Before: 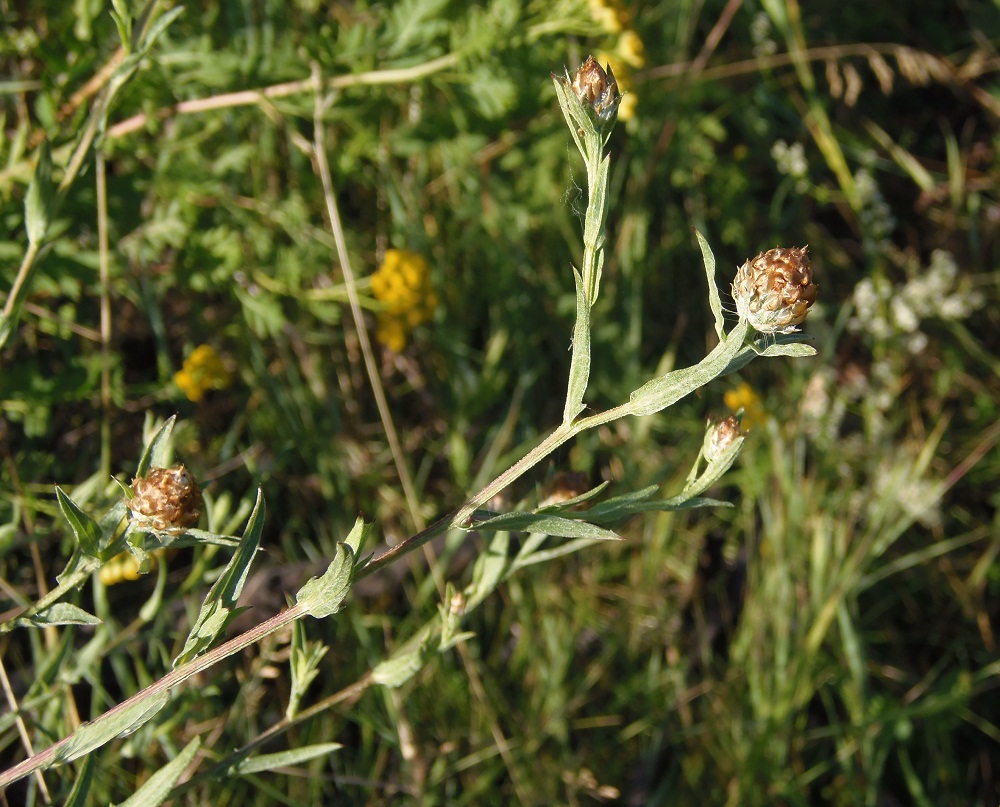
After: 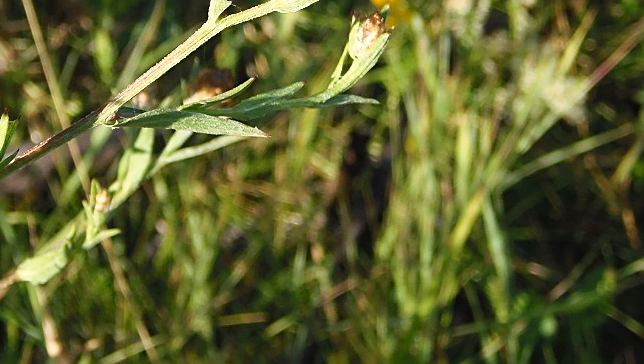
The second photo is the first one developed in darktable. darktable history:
color calibration: illuminant same as pipeline (D50), adaptation XYZ, x 0.346, y 0.358, temperature 5022.36 K
contrast brightness saturation: contrast 0.205, brightness 0.157, saturation 0.225
crop and rotate: left 35.6%, top 49.974%, bottom 4.914%
sharpen: on, module defaults
